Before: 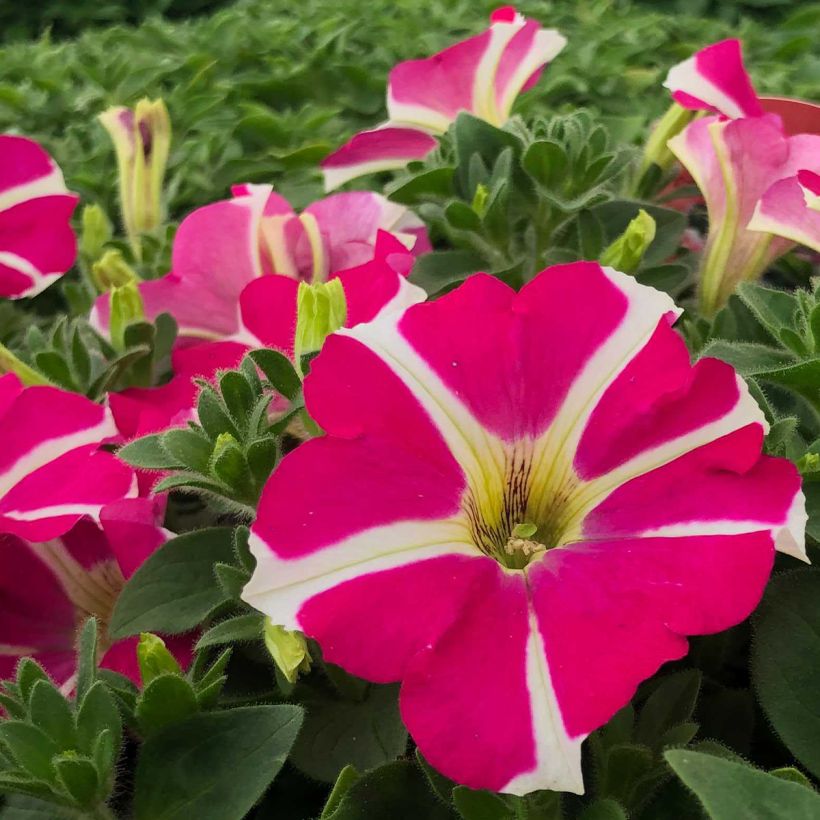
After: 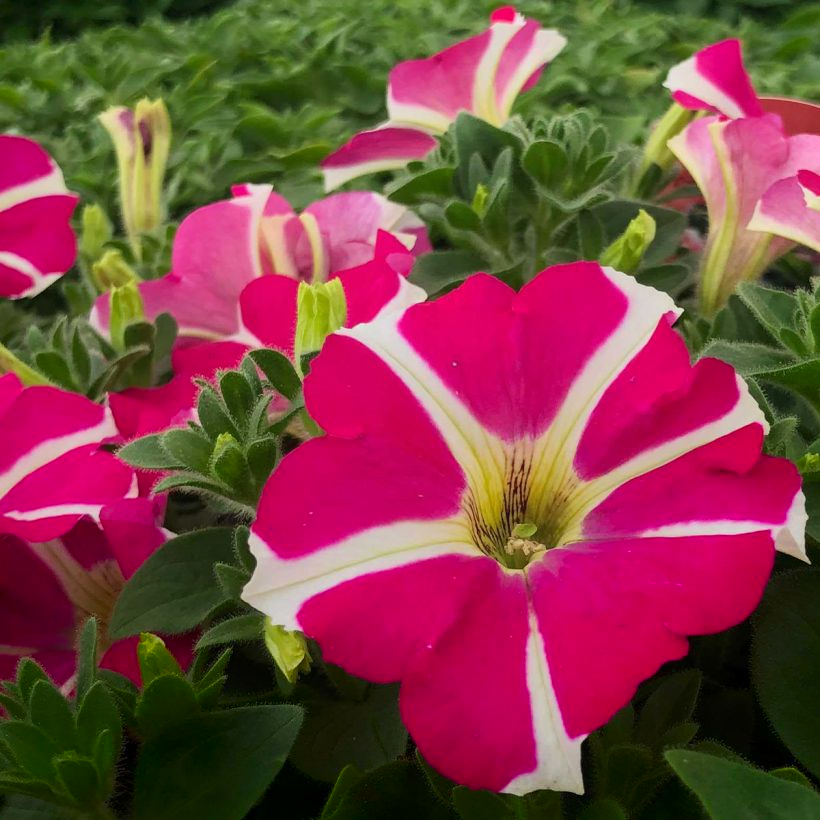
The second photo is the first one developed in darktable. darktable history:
shadows and highlights: shadows -68.5, highlights 33.38, soften with gaussian
